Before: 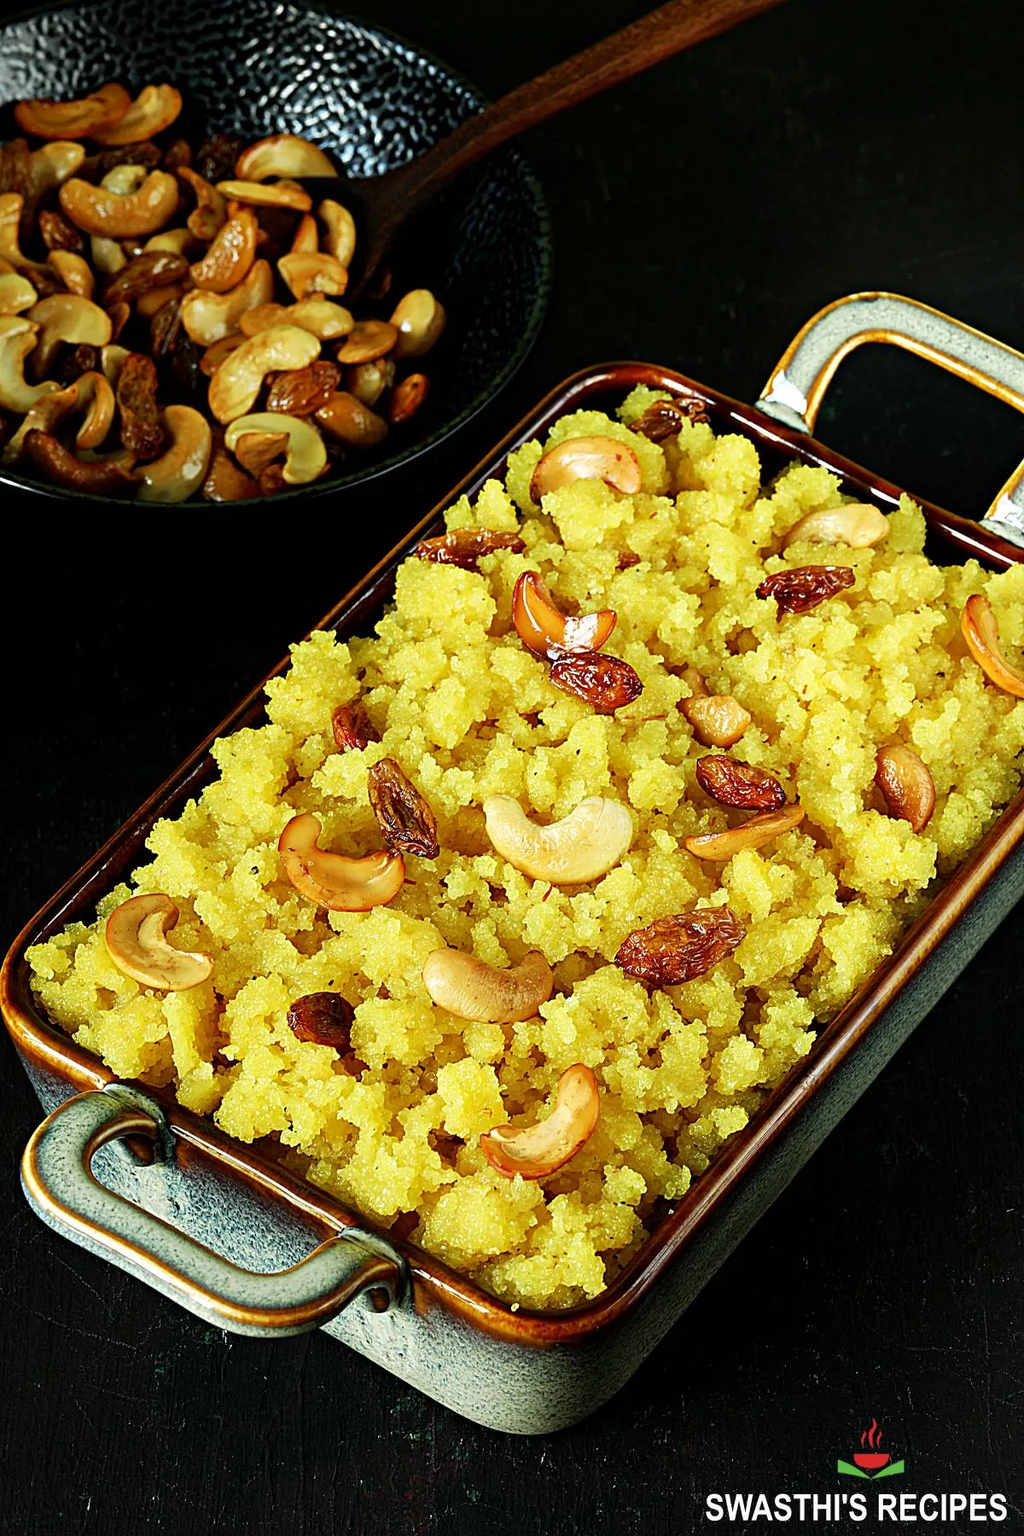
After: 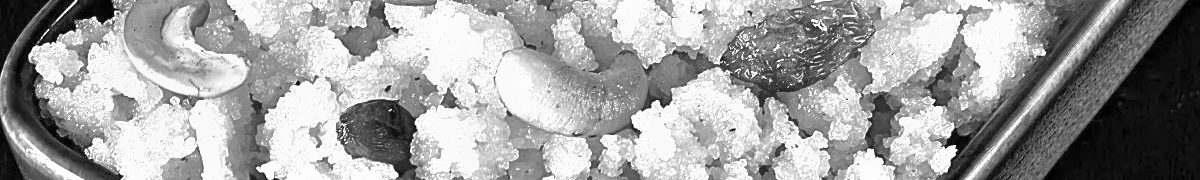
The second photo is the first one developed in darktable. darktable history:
shadows and highlights: on, module defaults
monochrome: on, module defaults
crop and rotate: top 59.084%, bottom 30.916%
white balance: red 0.98, blue 1.61
exposure: exposure 0.6 EV, compensate highlight preservation false
